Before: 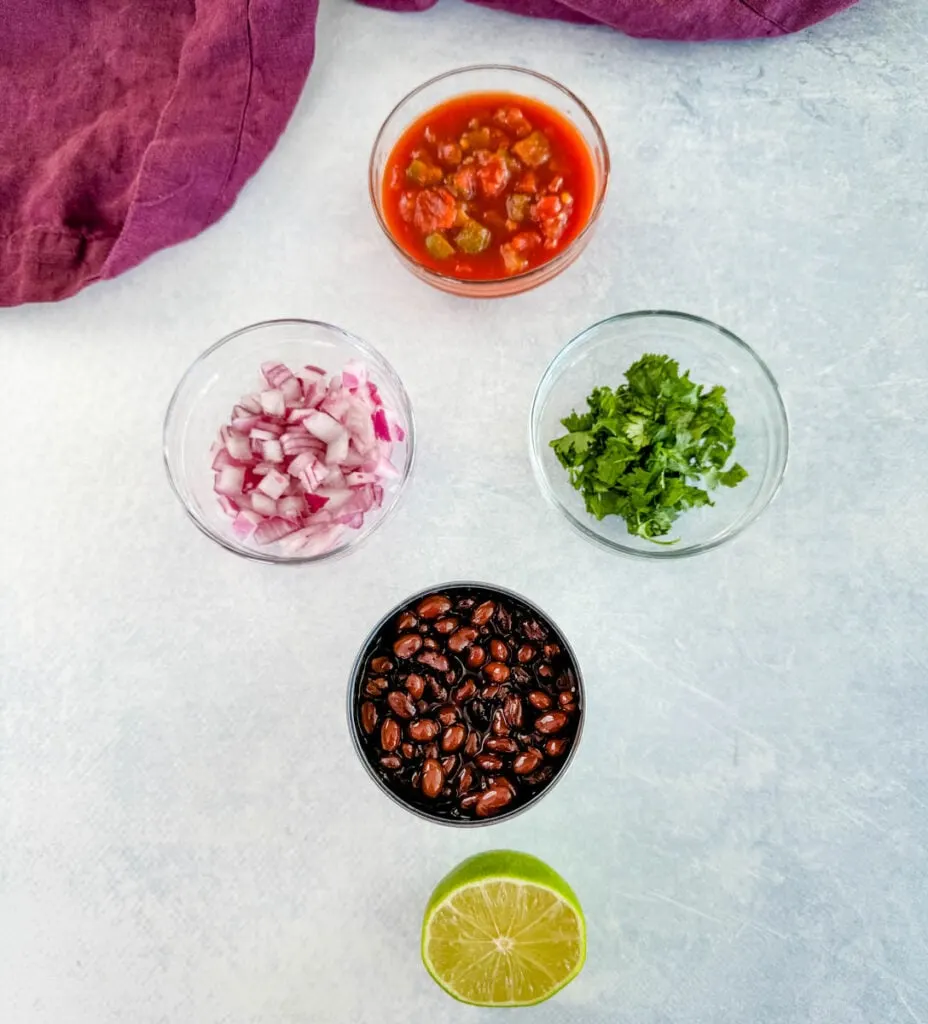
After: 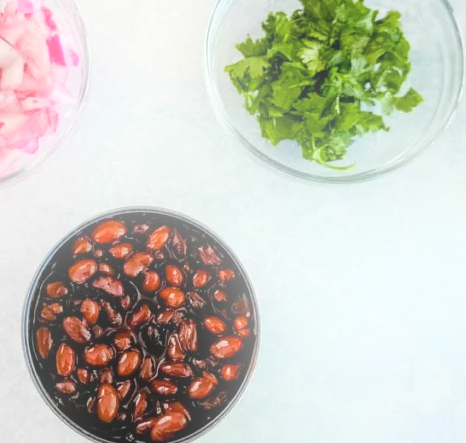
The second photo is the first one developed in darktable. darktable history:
bloom: size 16%, threshold 98%, strength 20%
crop: left 35.03%, top 36.625%, right 14.663%, bottom 20.057%
